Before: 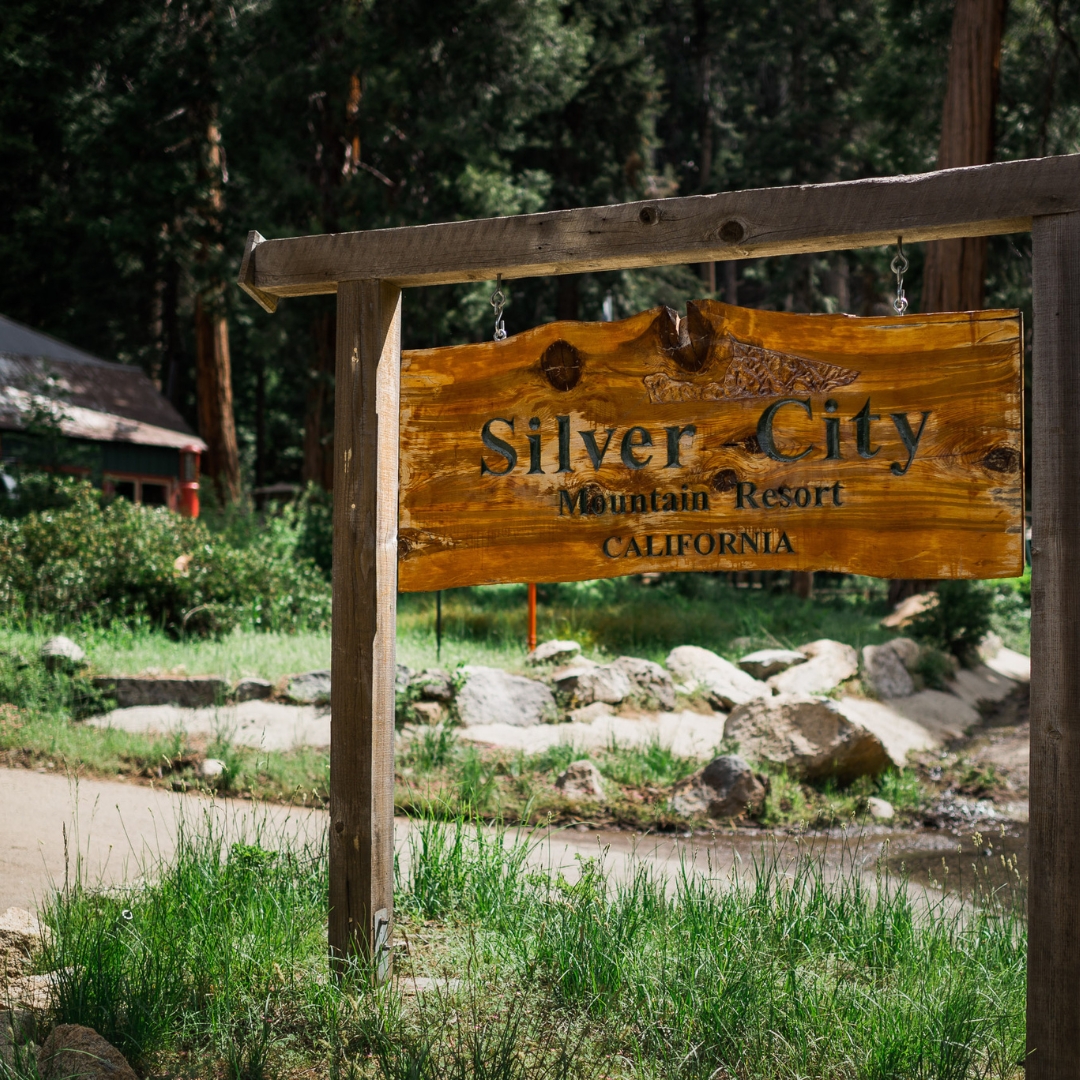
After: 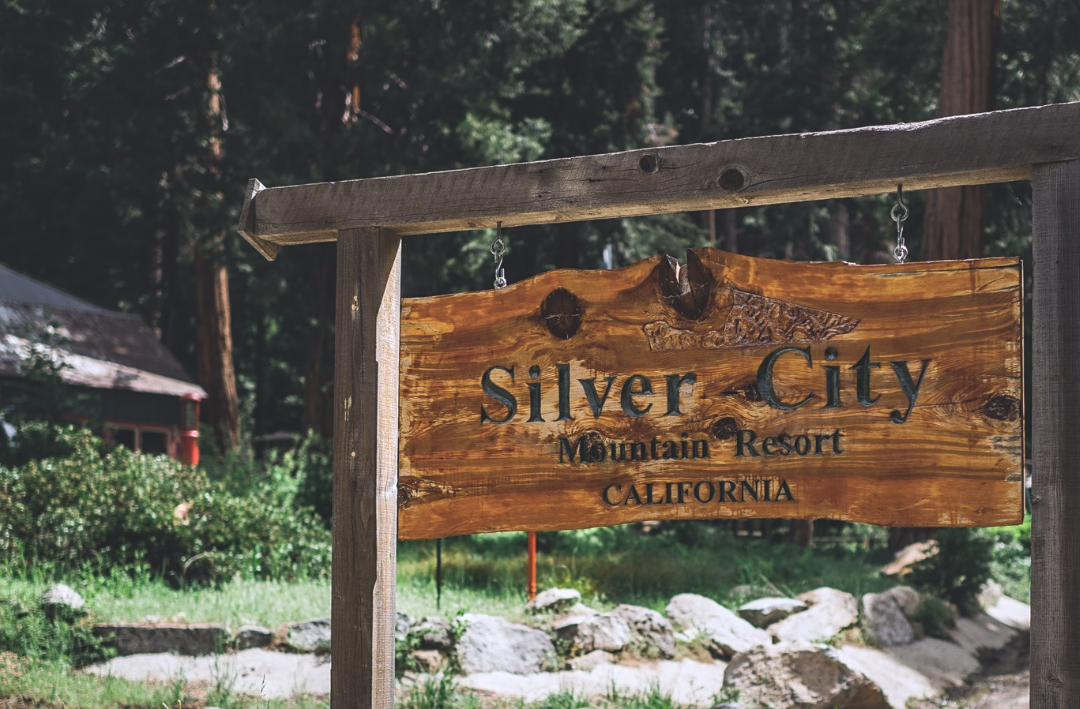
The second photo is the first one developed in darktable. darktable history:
crop and rotate: top 4.848%, bottom 29.503%
color calibration: illuminant as shot in camera, x 0.358, y 0.373, temperature 4628.91 K
local contrast: detail 130%
sharpen: amount 0.2
exposure: black level correction -0.025, exposure -0.117 EV, compensate highlight preservation false
